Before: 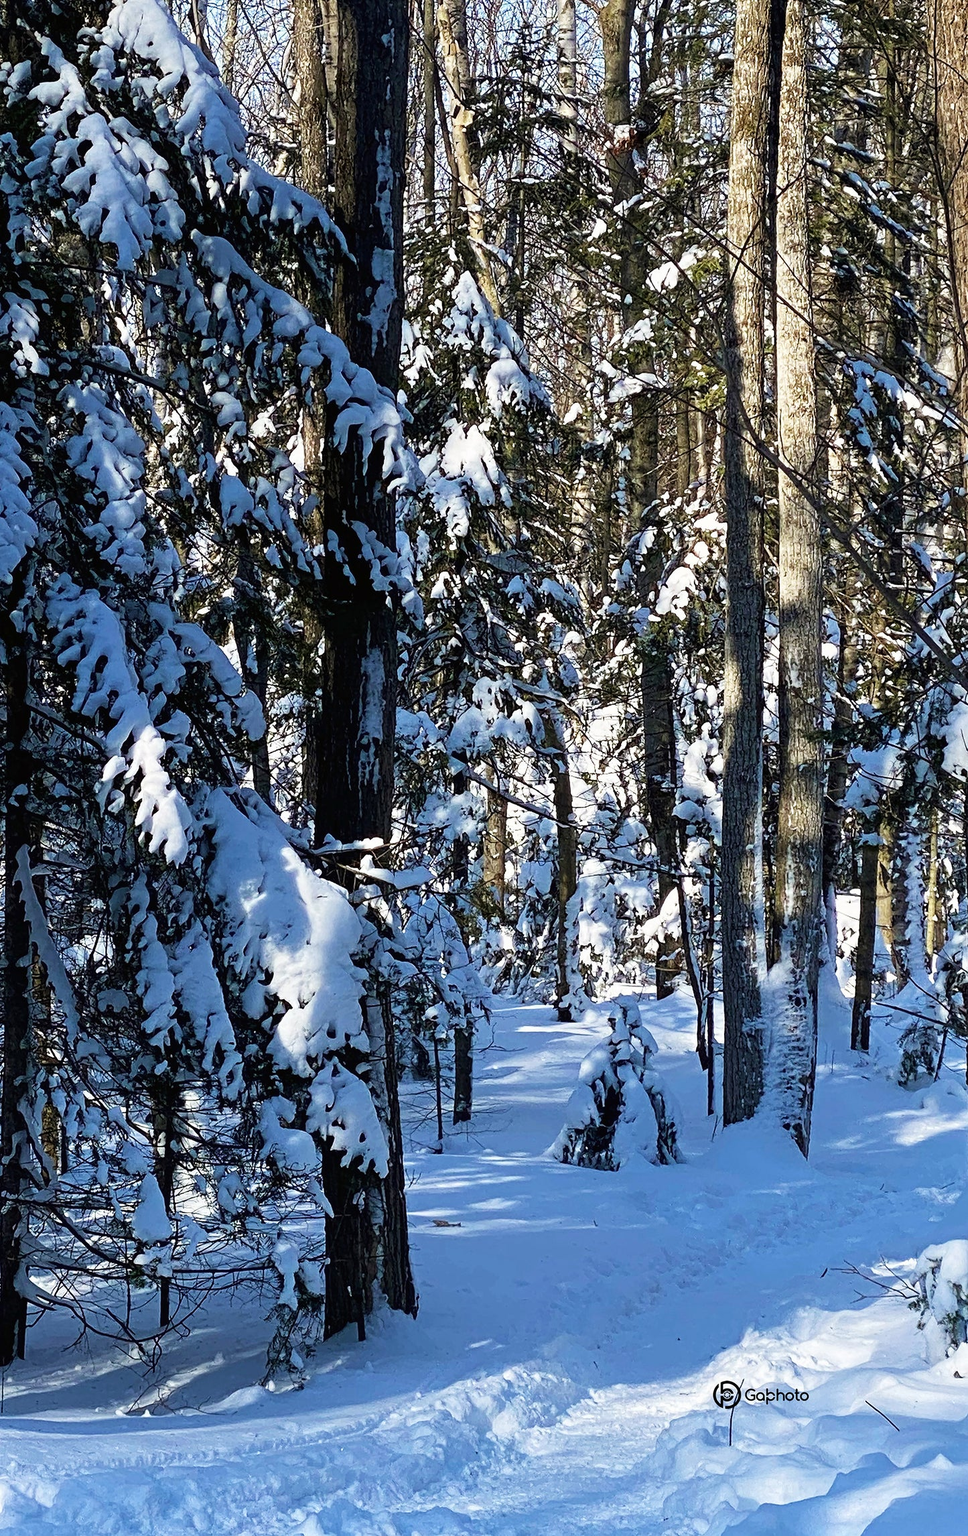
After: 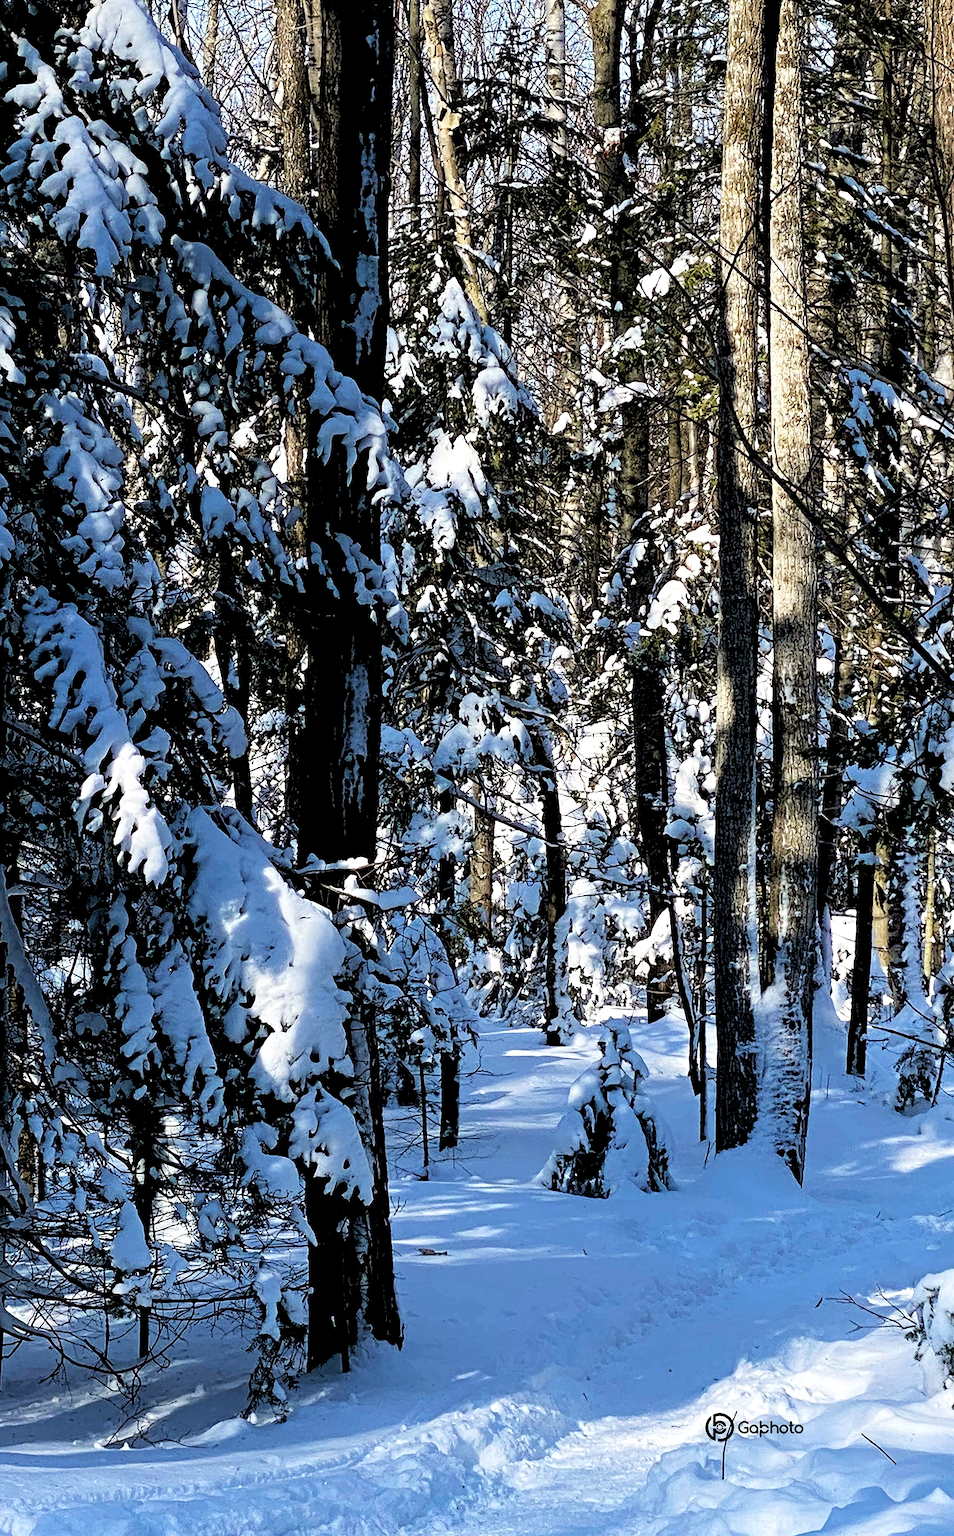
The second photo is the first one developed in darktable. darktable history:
rgb levels: levels [[0.029, 0.461, 0.922], [0, 0.5, 1], [0, 0.5, 1]]
crop and rotate: left 2.536%, right 1.107%, bottom 2.246%
